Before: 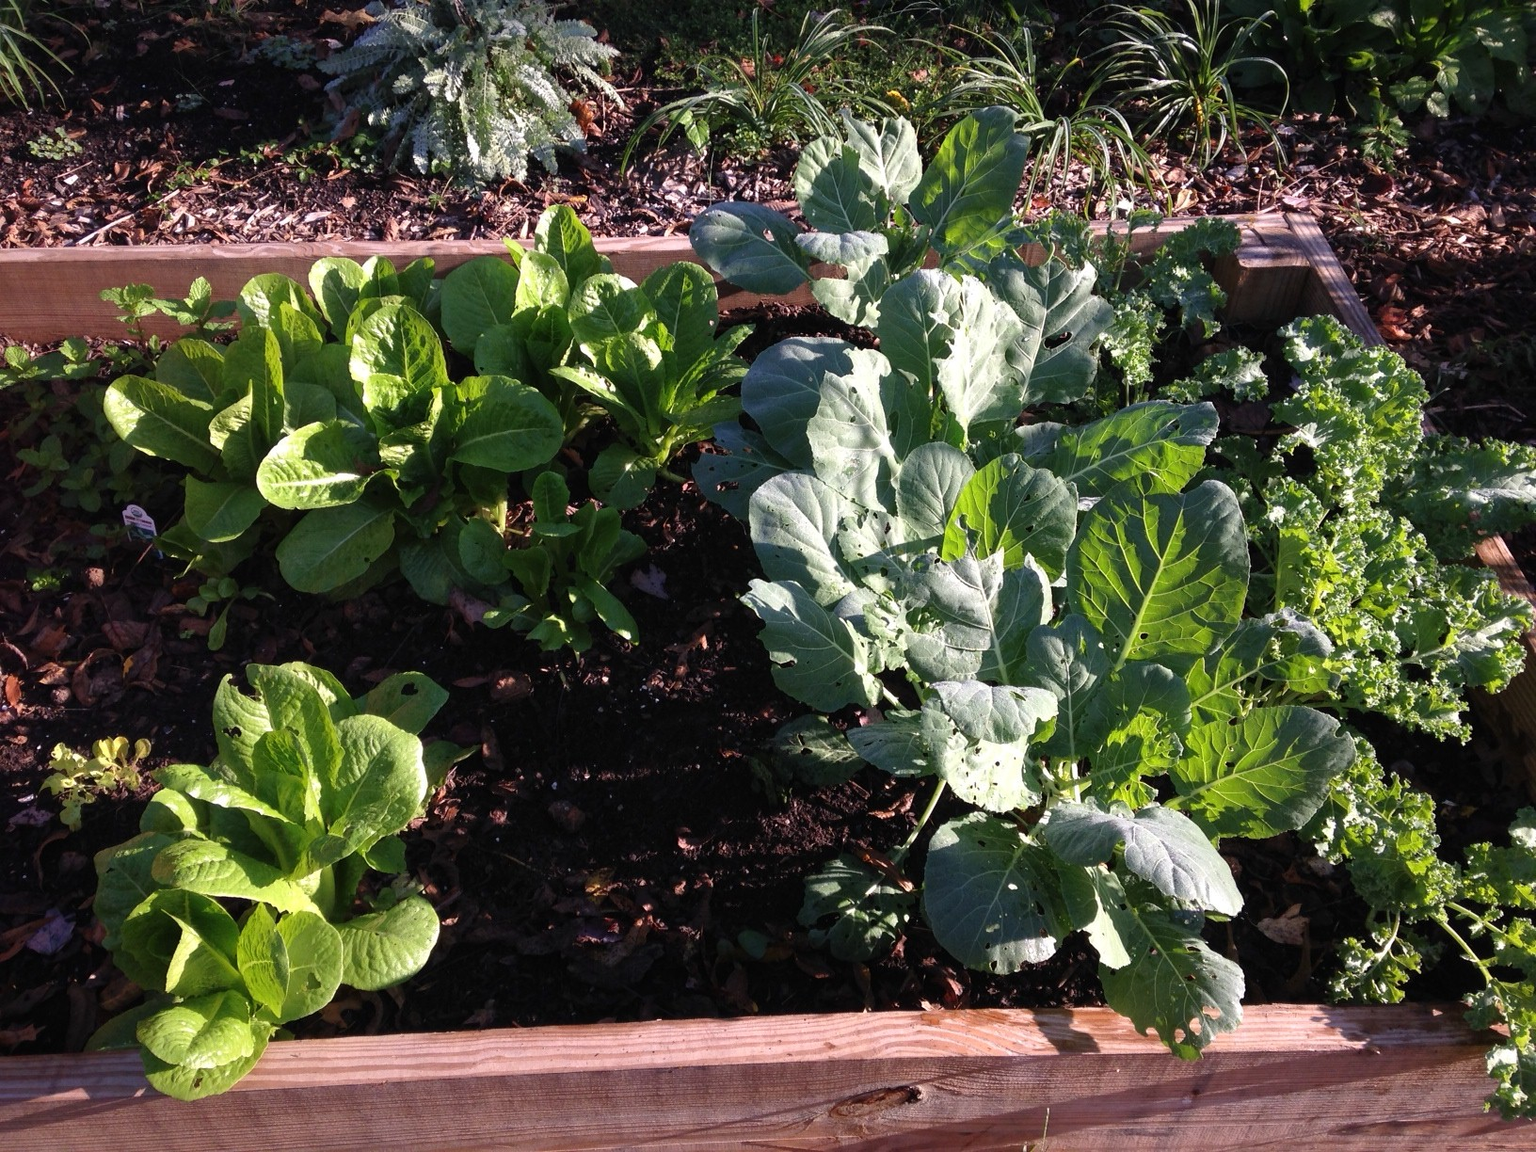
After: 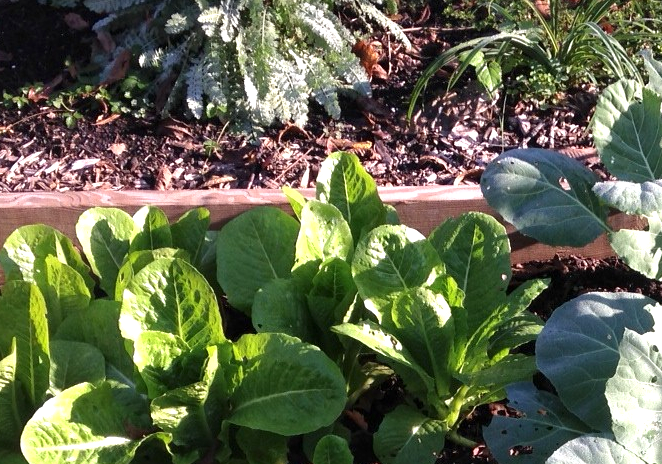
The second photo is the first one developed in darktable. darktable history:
local contrast: mode bilateral grid, contrast 20, coarseness 50, detail 120%, midtone range 0.2
exposure: exposure 0.507 EV, compensate highlight preservation false
crop: left 15.452%, top 5.459%, right 43.956%, bottom 56.62%
